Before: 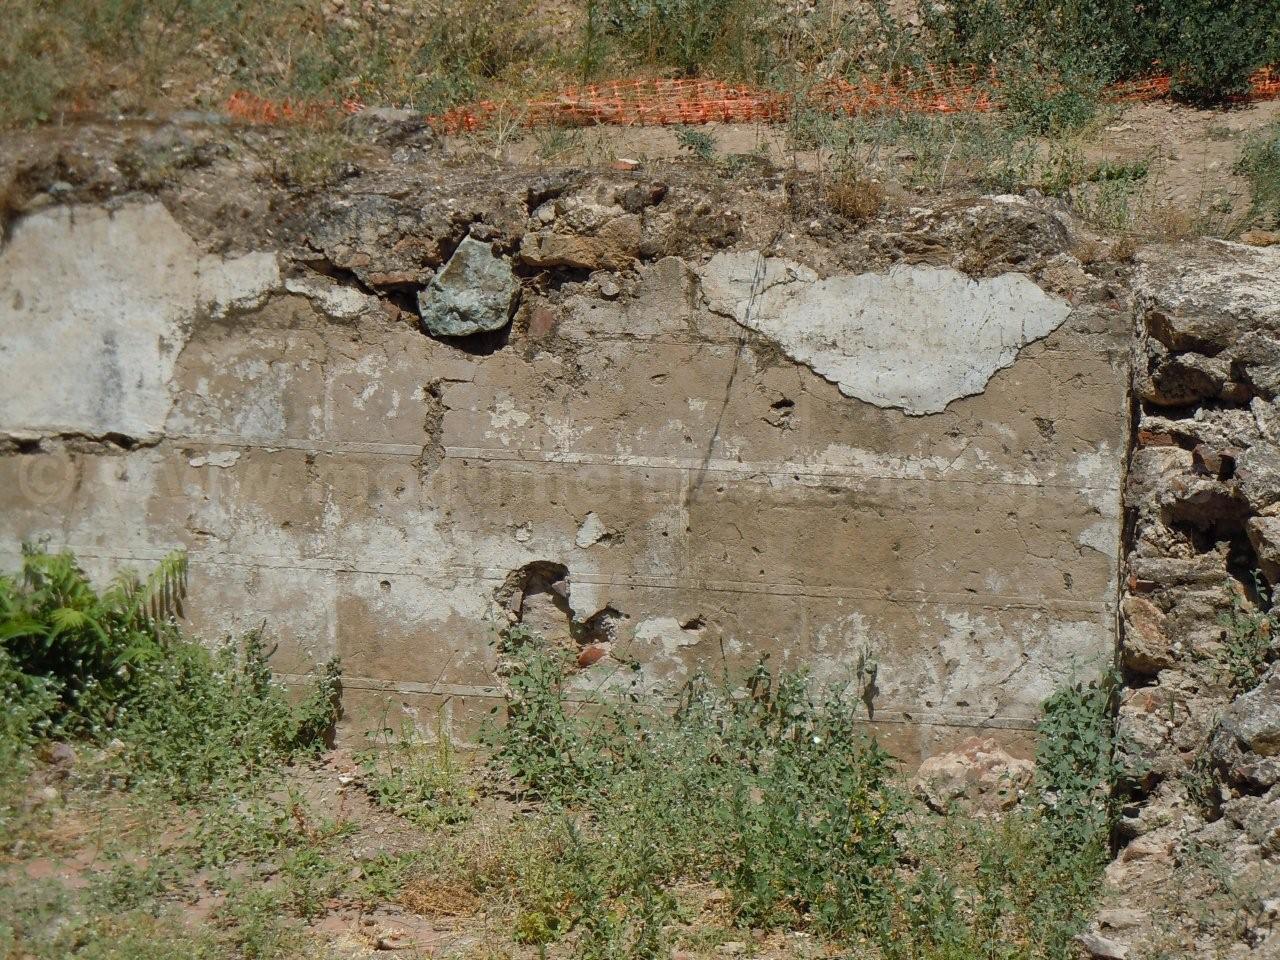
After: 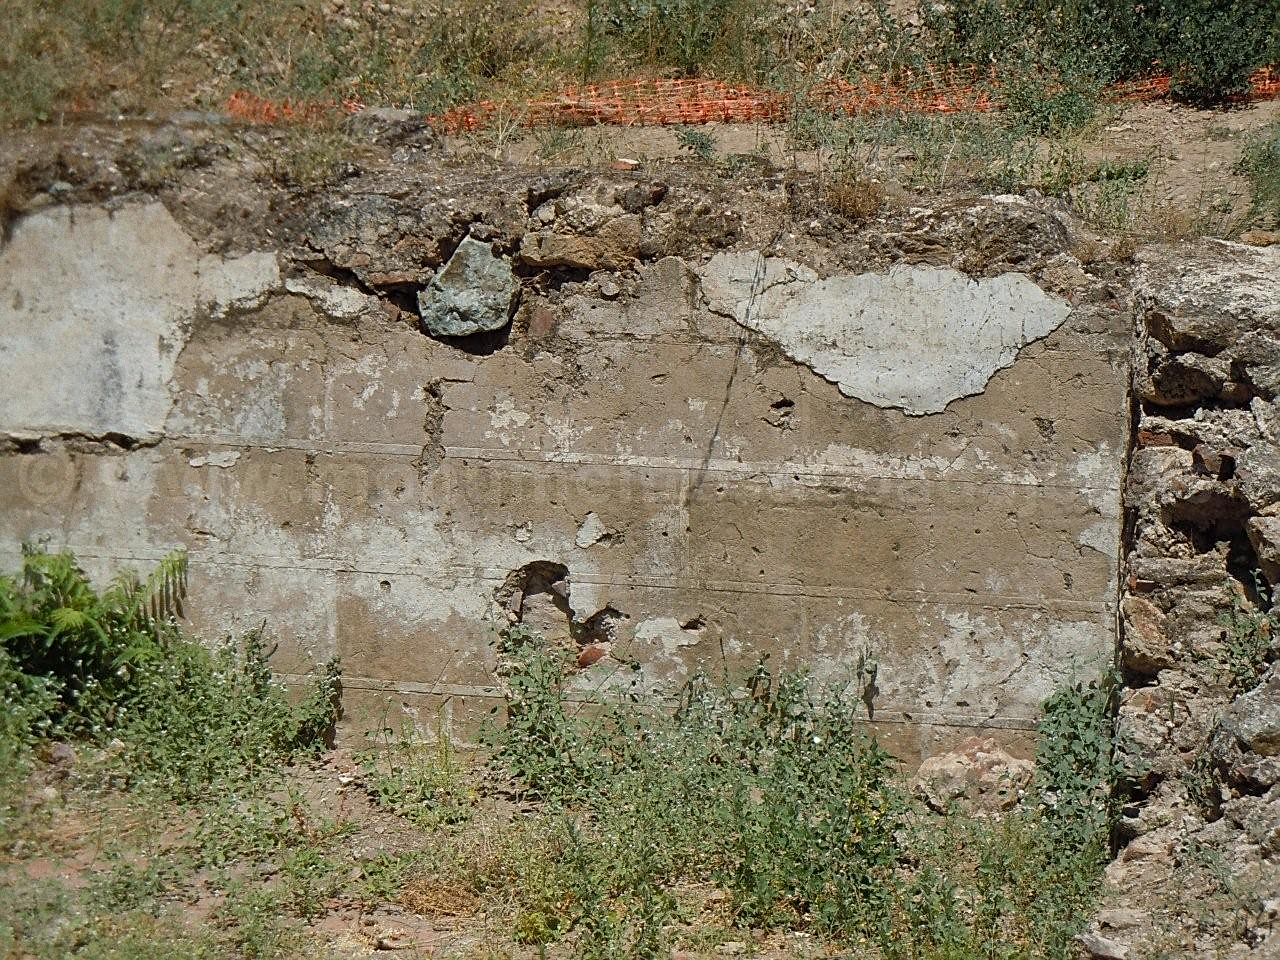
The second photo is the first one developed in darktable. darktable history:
grain: coarseness 0.09 ISO
sharpen: on, module defaults
